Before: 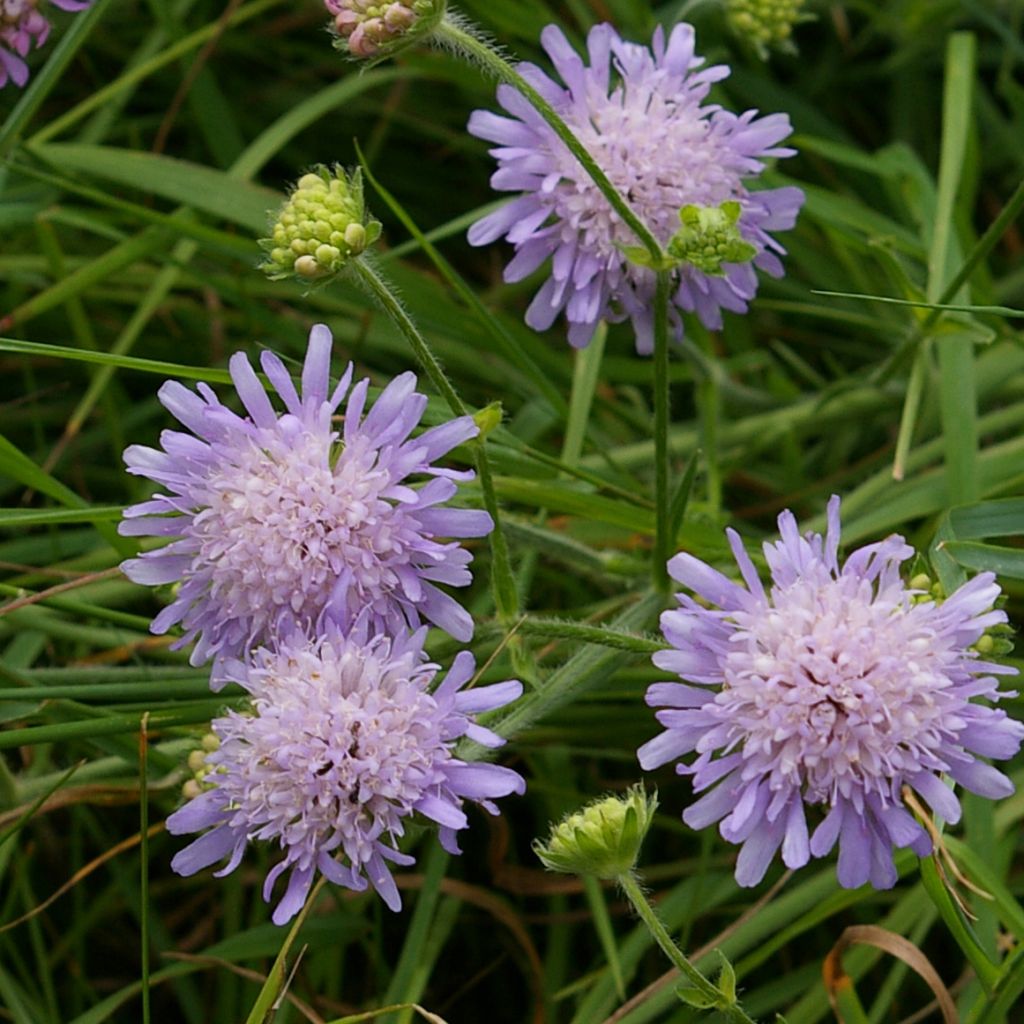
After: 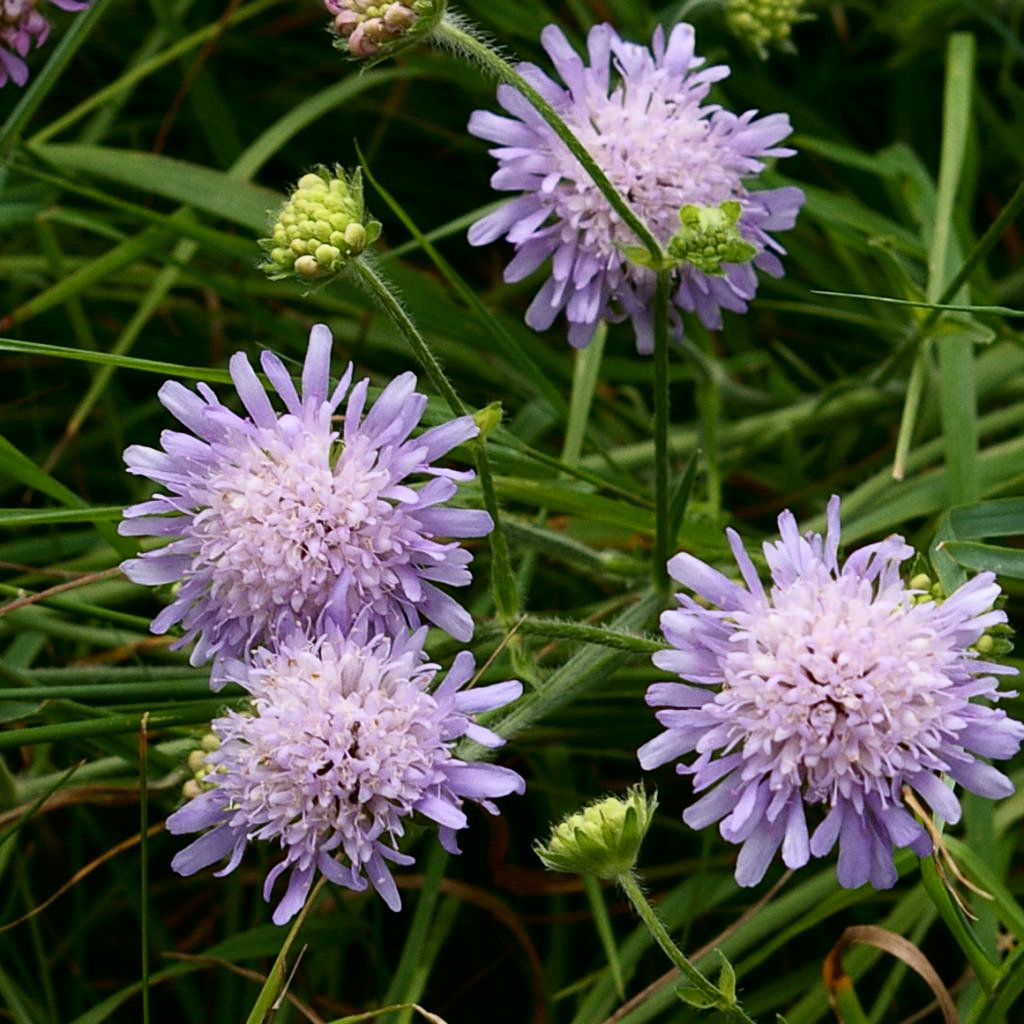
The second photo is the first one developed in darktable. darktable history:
tone curve: curves: ch0 [(0, 0) (0.003, 0.008) (0.011, 0.008) (0.025, 0.011) (0.044, 0.017) (0.069, 0.026) (0.1, 0.039) (0.136, 0.054) (0.177, 0.093) (0.224, 0.15) (0.277, 0.21) (0.335, 0.285) (0.399, 0.366) (0.468, 0.462) (0.543, 0.564) (0.623, 0.679) (0.709, 0.79) (0.801, 0.883) (0.898, 0.95) (1, 1)], color space Lab, independent channels, preserve colors none
